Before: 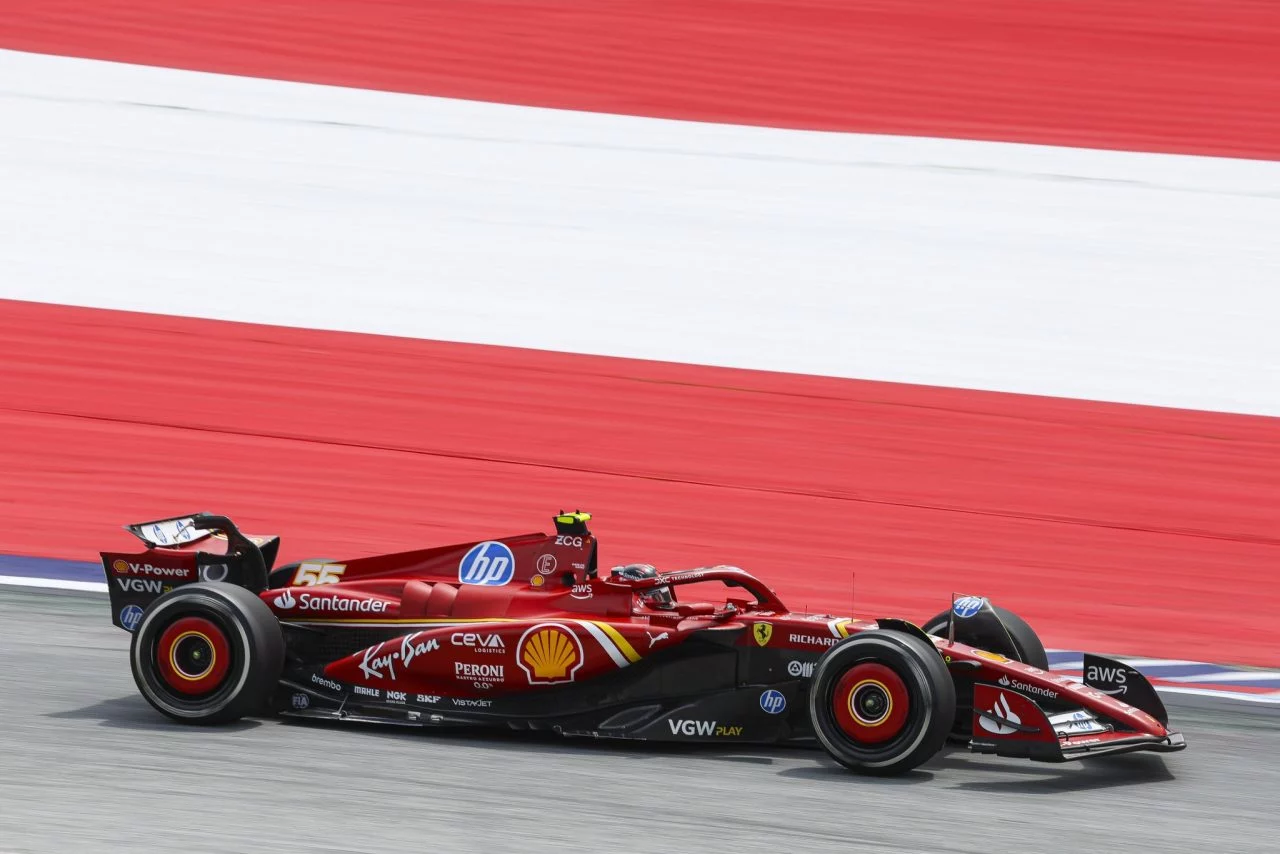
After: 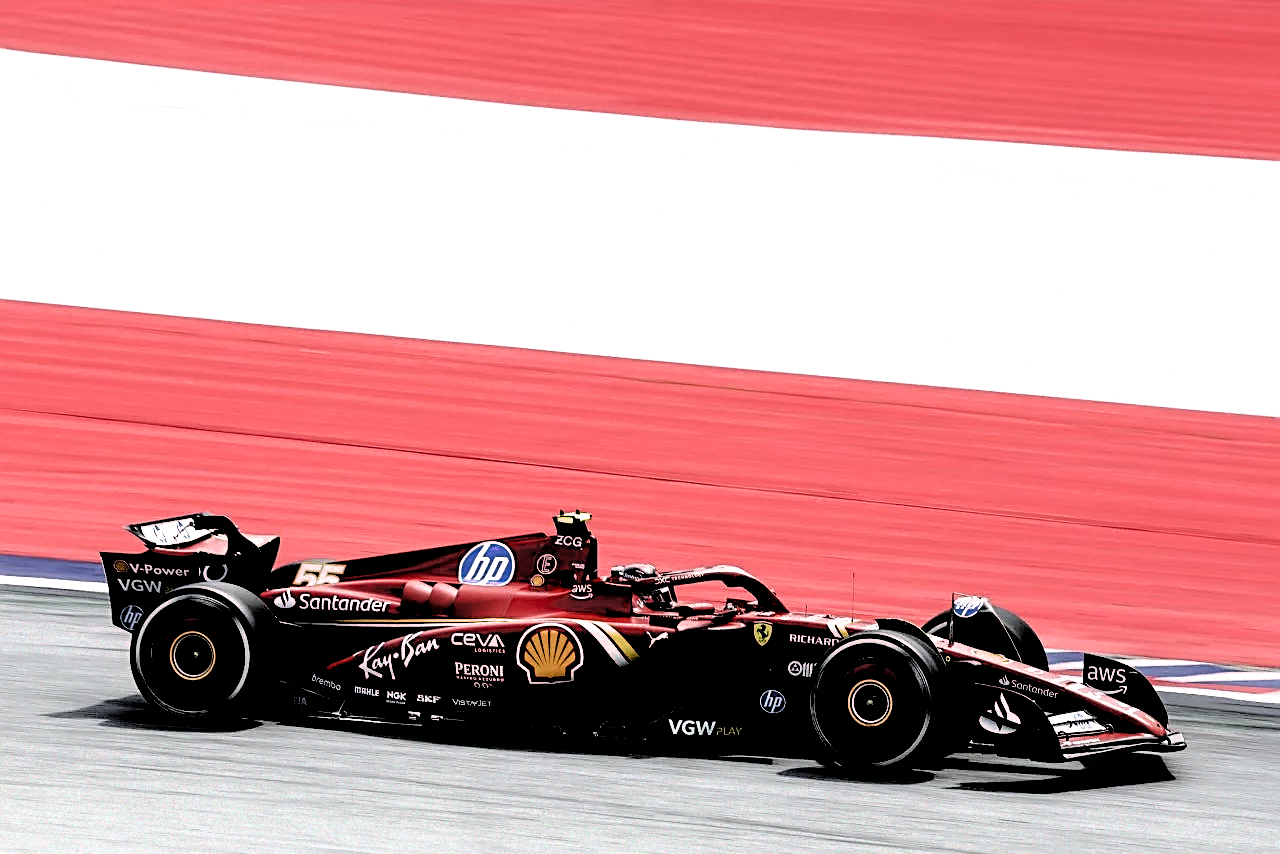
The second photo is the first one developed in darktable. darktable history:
sharpen: on, module defaults
filmic rgb: black relative exposure -1 EV, white relative exposure 2.05 EV, hardness 1.52, contrast 2.25, enable highlight reconstruction true
